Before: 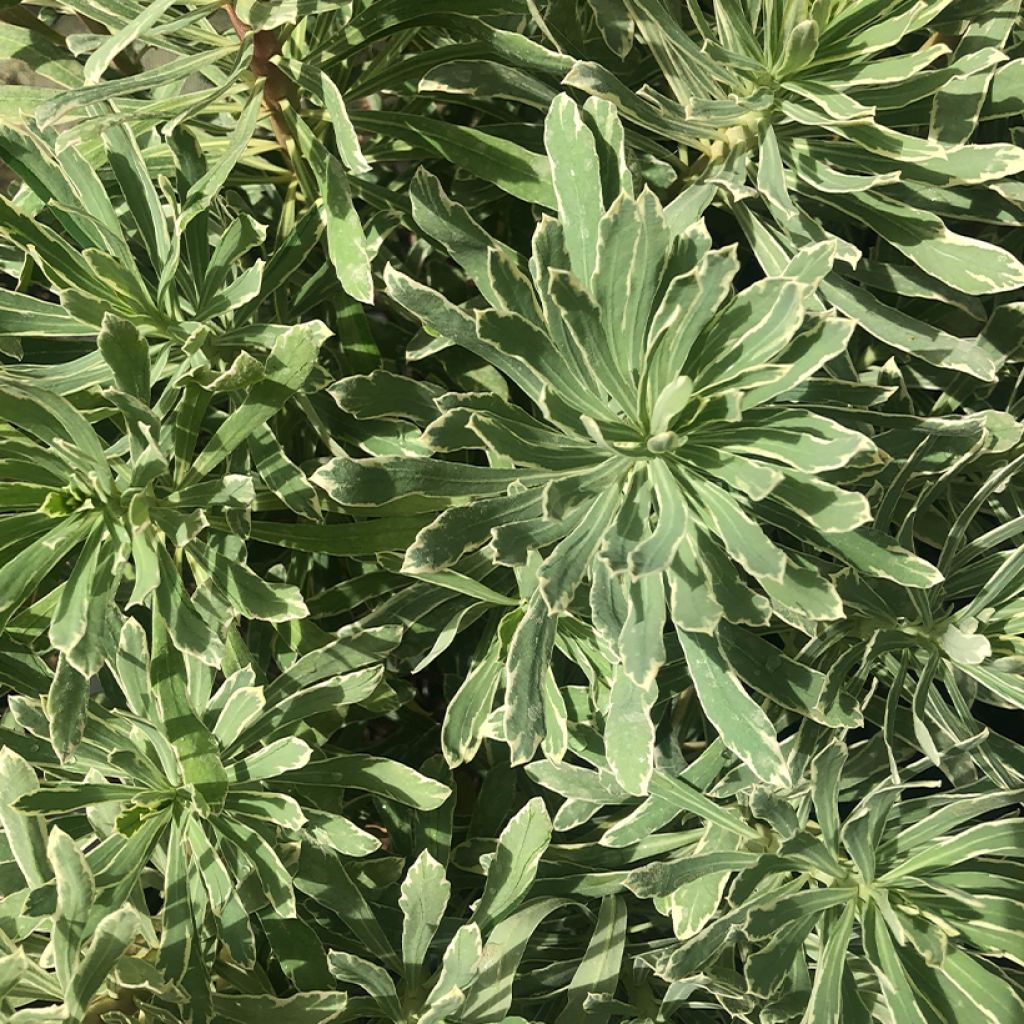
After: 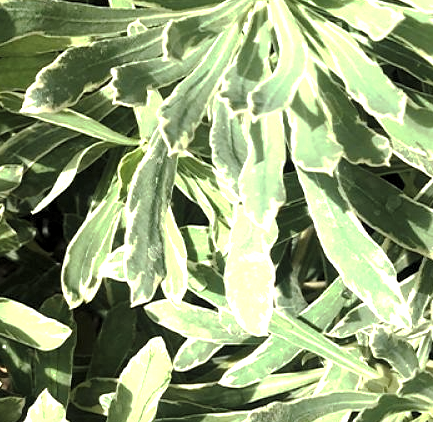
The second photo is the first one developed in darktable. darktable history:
levels: levels [0.116, 0.574, 1]
exposure: black level correction 0, exposure 1.2 EV, compensate highlight preservation false
crop: left 37.2%, top 45.017%, right 20.489%, bottom 13.73%
base curve: curves: ch0 [(0, 0) (0.235, 0.266) (0.503, 0.496) (0.786, 0.72) (1, 1)], preserve colors none
